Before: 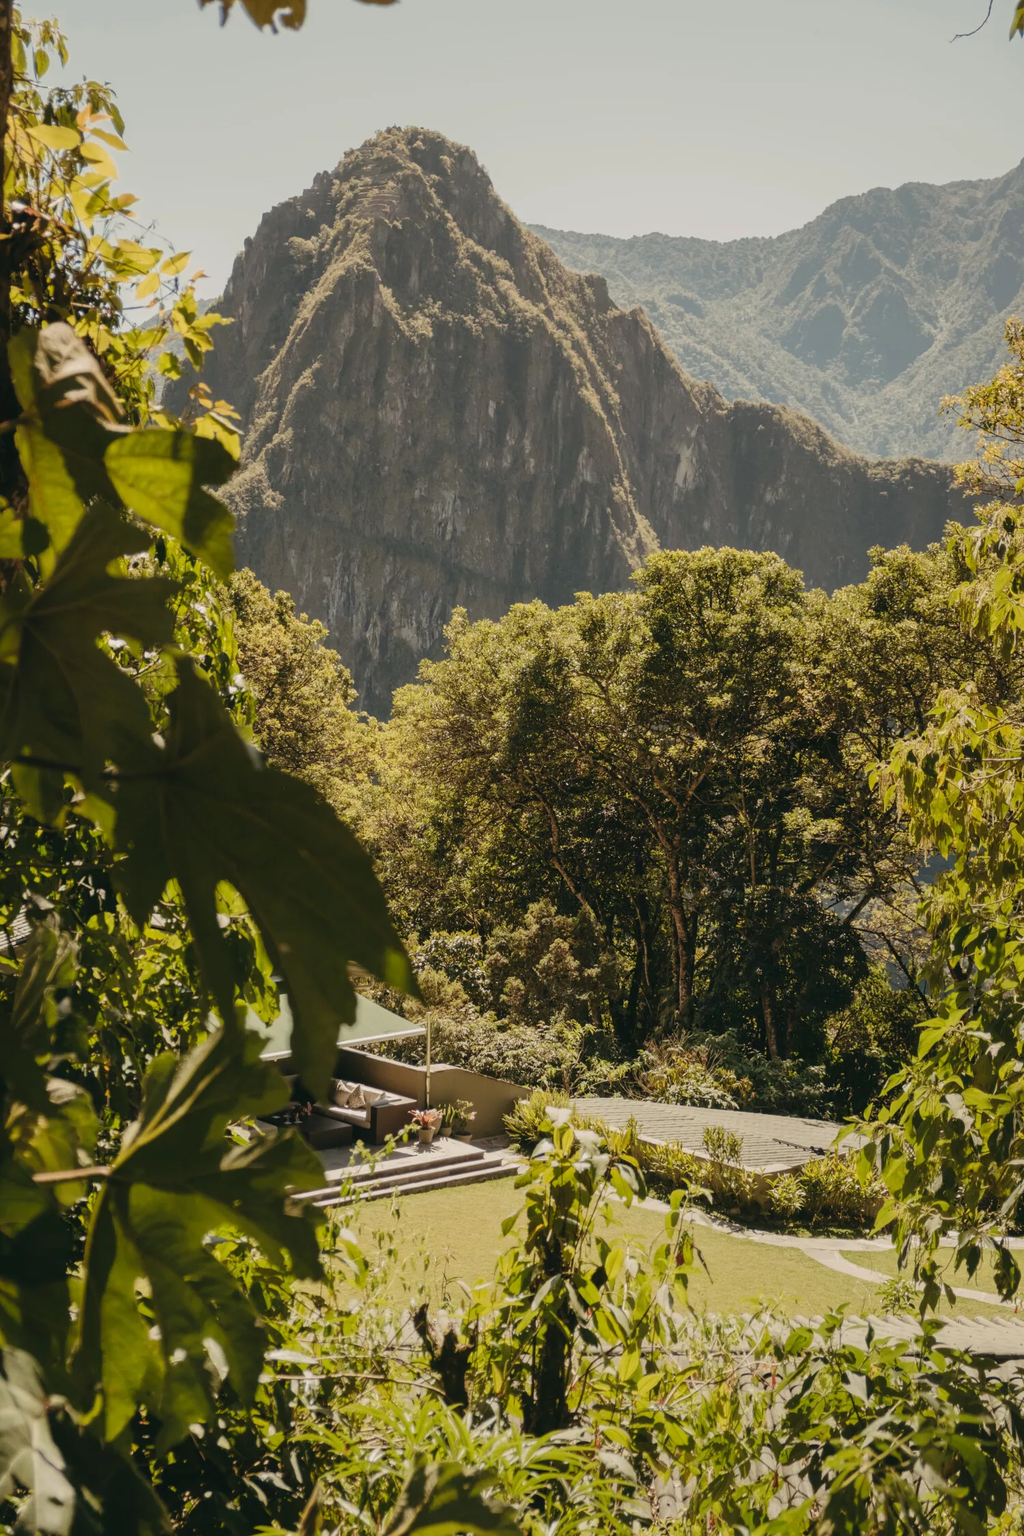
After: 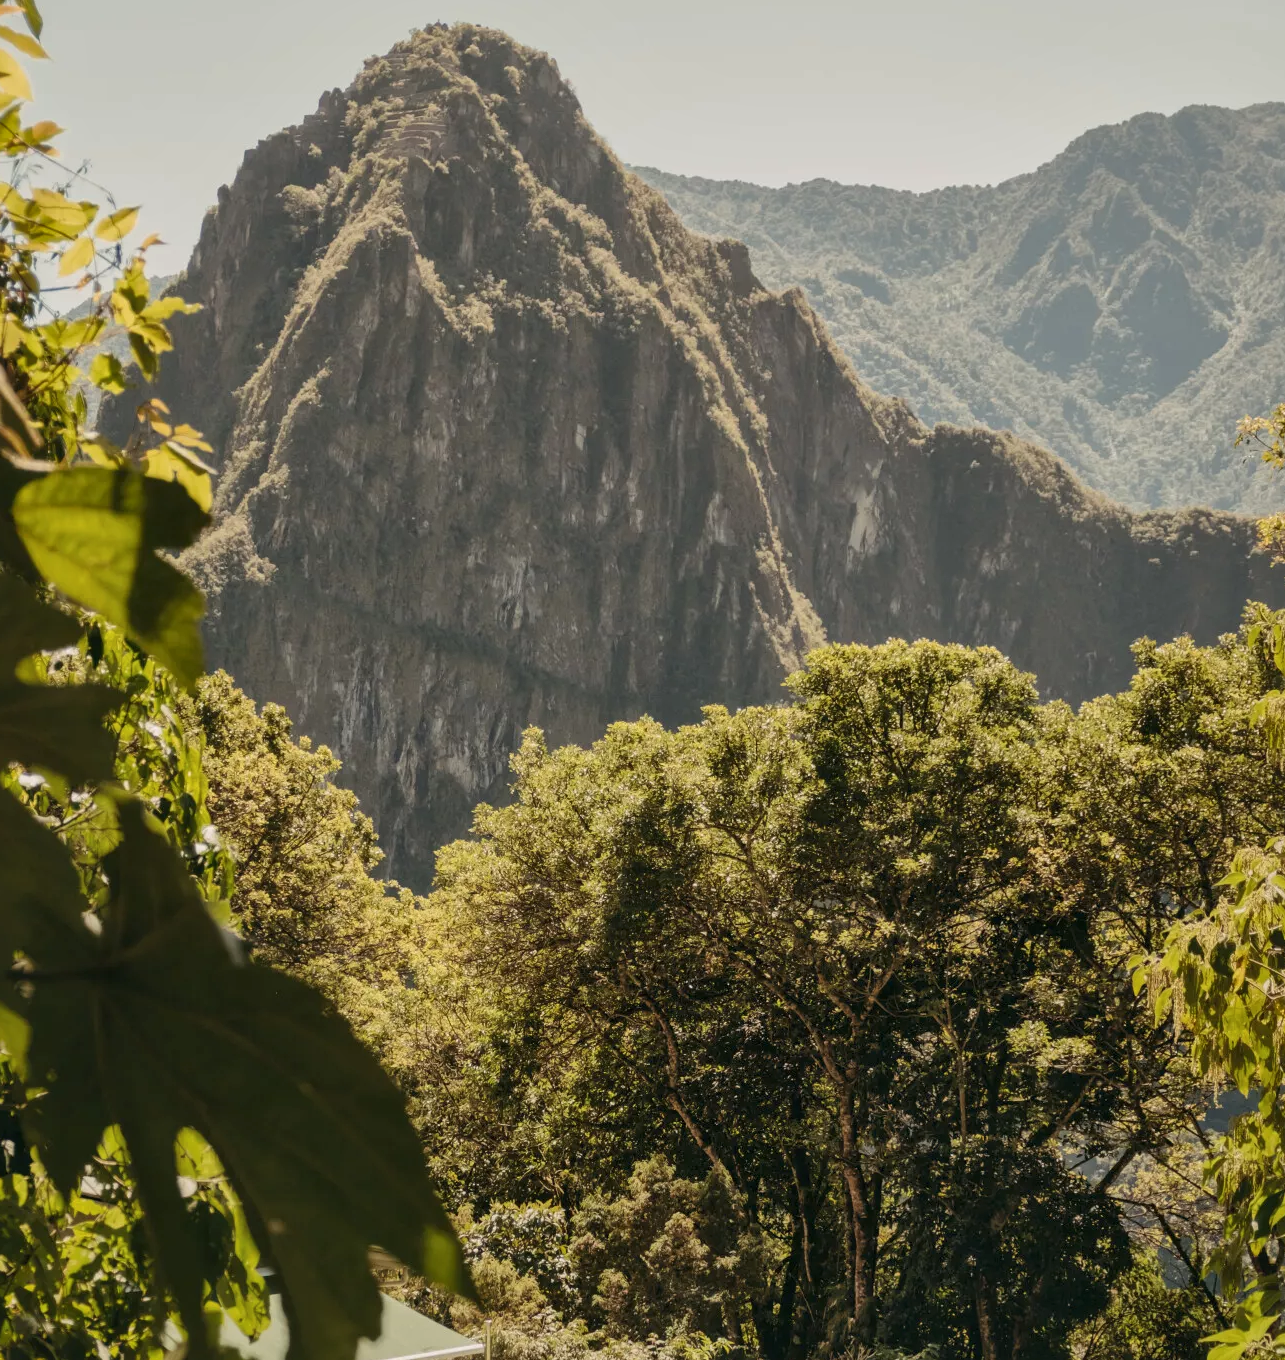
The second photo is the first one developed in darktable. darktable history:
local contrast: mode bilateral grid, contrast 20, coarseness 50, detail 130%, midtone range 0.2
crop and rotate: left 9.345%, top 7.22%, right 4.982%, bottom 32.331%
